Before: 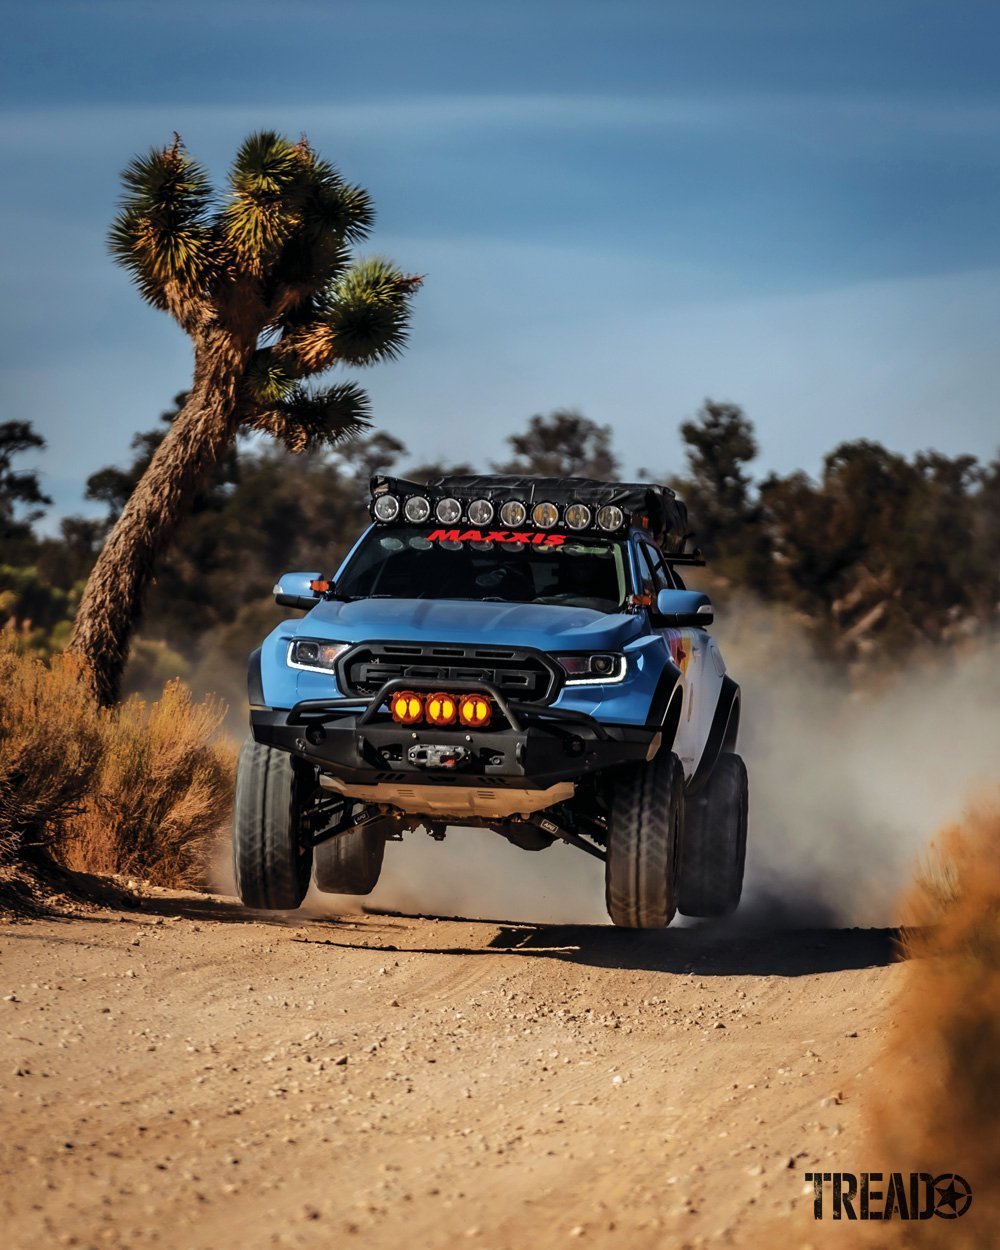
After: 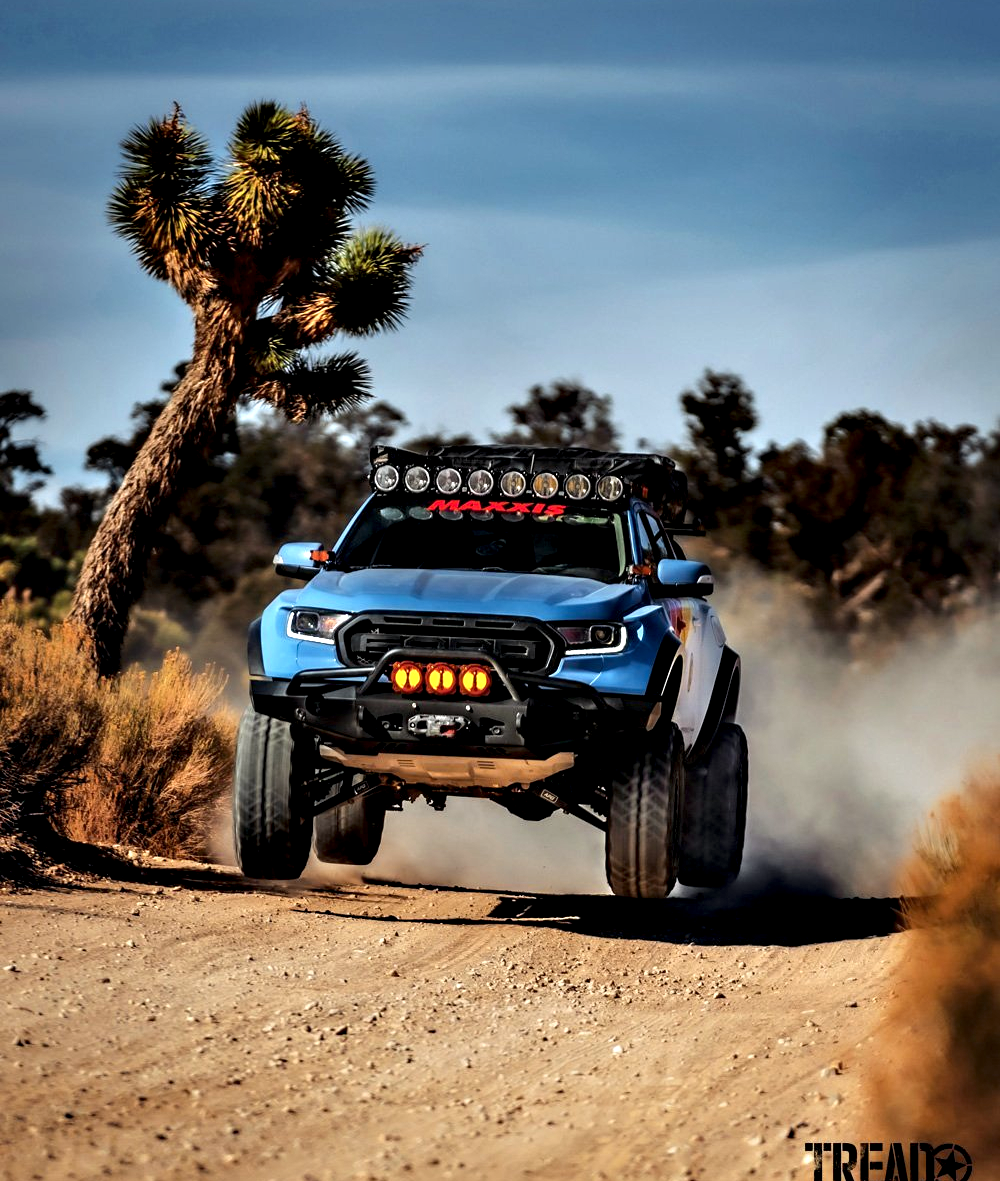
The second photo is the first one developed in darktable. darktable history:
contrast equalizer: octaves 7, y [[0.6 ×6], [0.55 ×6], [0 ×6], [0 ×6], [0 ×6]]
crop and rotate: top 2.479%, bottom 3.018%
